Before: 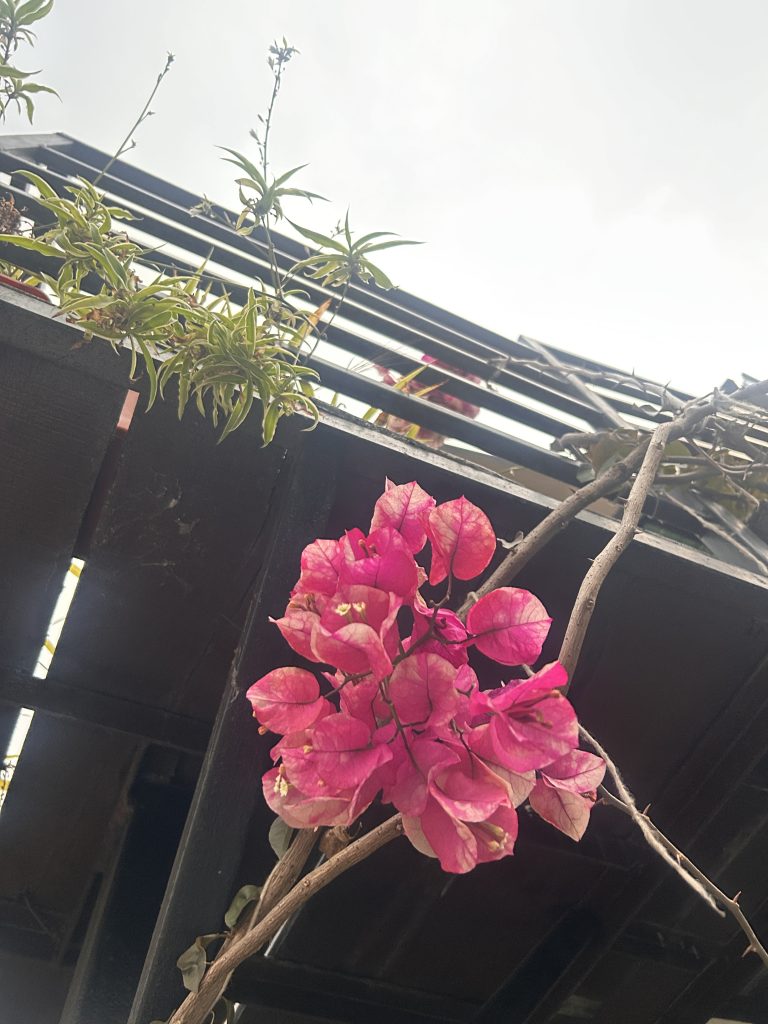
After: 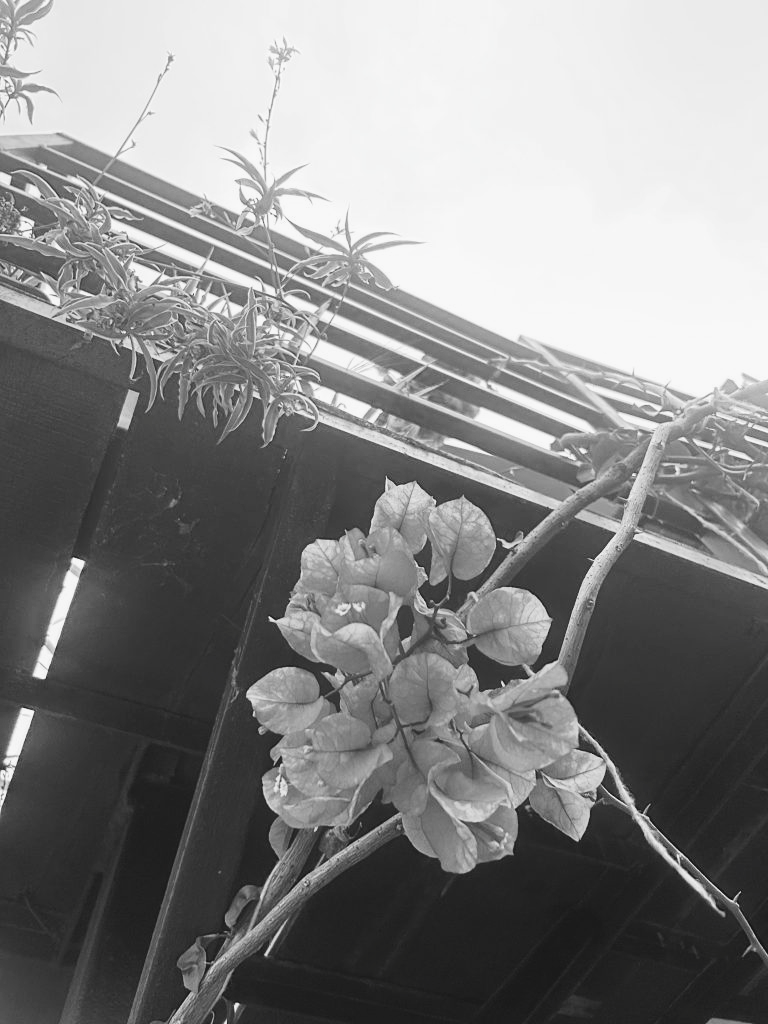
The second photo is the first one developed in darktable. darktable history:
tone curve: curves: ch0 [(0, 0) (0.003, 0.059) (0.011, 0.059) (0.025, 0.057) (0.044, 0.055) (0.069, 0.057) (0.1, 0.083) (0.136, 0.128) (0.177, 0.185) (0.224, 0.242) (0.277, 0.308) (0.335, 0.383) (0.399, 0.468) (0.468, 0.547) (0.543, 0.632) (0.623, 0.71) (0.709, 0.801) (0.801, 0.859) (0.898, 0.922) (1, 1)], preserve colors none
color look up table: target L [88.82, 89.88, 88.82, 70.73, 67.49, 48.84, 63.6, 40.45, 43.46, 18.94, 23.22, 200.55, 80.24, 70.35, 57.48, 60.17, 65.49, 54.37, 41.14, 34.03, 31.74, 27.98, 19.87, 9.594, 88.47, 90.94, 77.34, 64.99, 71.1, 78.07, 88.82, 88.82, 85.63, 47.64, 50.17, 60.56, 32.32, 17.06, 25.32, 8.248, 95.84, 95.14, 90.94, 88.12, 68.87, 57.87, 38.24, 39.9, 15.79], target a [-0.001, 0, -0.001, 0, 0.001, 0, 0, 0.001, 0.001, 0, 0, 0, -0.003, 0, 0, -0.001, 0.001, 0, 0, 0, 0.001, 0 ×4, -0.001, -0.002, 0.001, 0, -0.002, -0.001, -0.001, 0, 0, 0.001, 0, 0.001, 0, 0, 0, -0.001, -0.002, -0.001, -0.001, 0, 0, 0, 0.001, 0], target b [0.001, 0, 0.001, 0.002, -0.005, -0.003, 0.002, -0.003, -0.003, 0, -0.003, 0, 0.023, 0.002, 0.002, 0.02, -0.004, 0.002, 0.002, -0.003, -0.003, 0.001, -0.002, -0.002, 0, 0.001, 0.023, -0.004, 0.002, 0.023, 0.001, 0.001, 0.001, 0.002, -0.003, 0.002, -0.003, 0, -0.002, 0.004, 0.001, 0.023, 0.001, 0.022, 0.002, 0.002, 0.001, -0.003, -0.002], num patches 49
